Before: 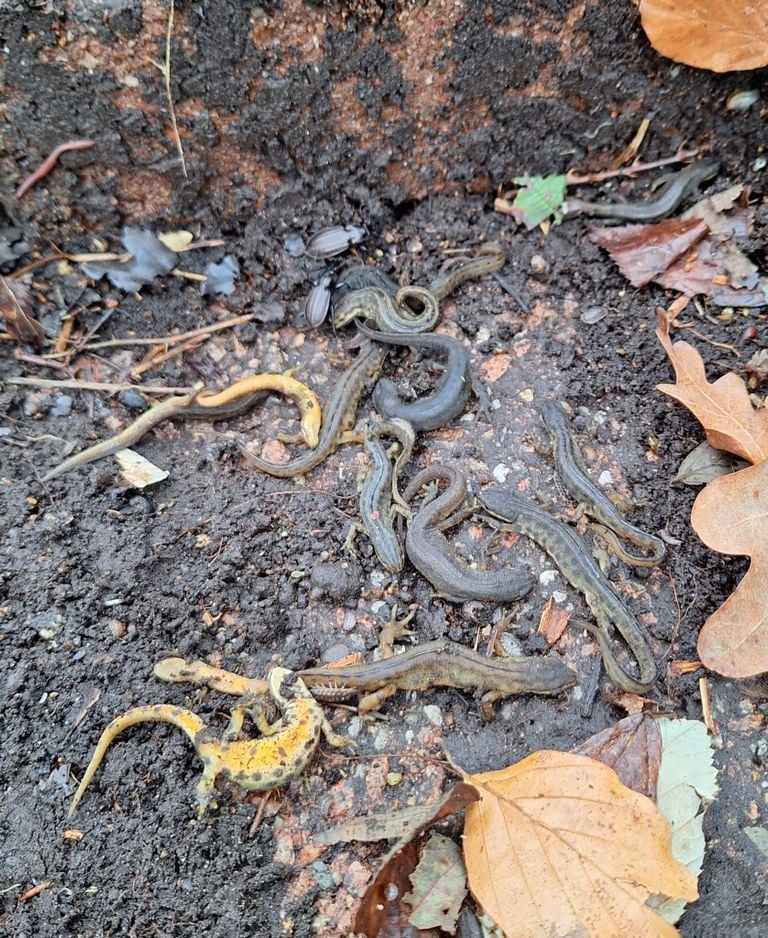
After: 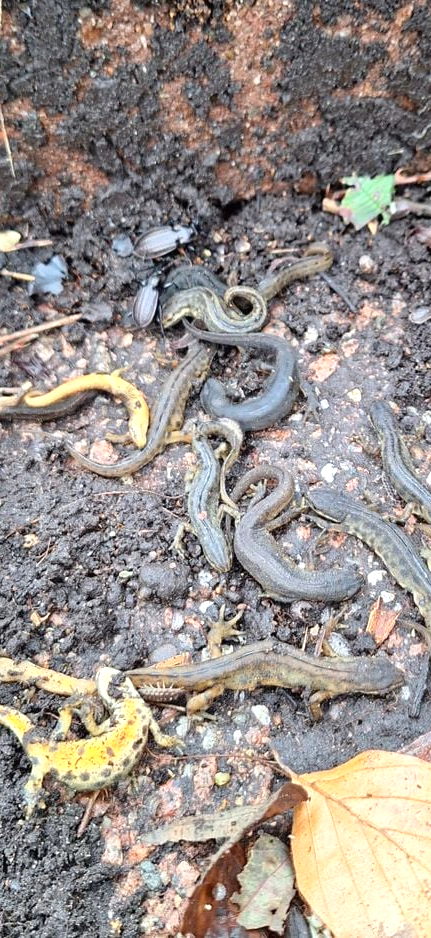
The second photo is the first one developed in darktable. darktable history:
crop and rotate: left 22.421%, right 21.417%
exposure: black level correction 0, exposure 0.5 EV, compensate highlight preservation false
